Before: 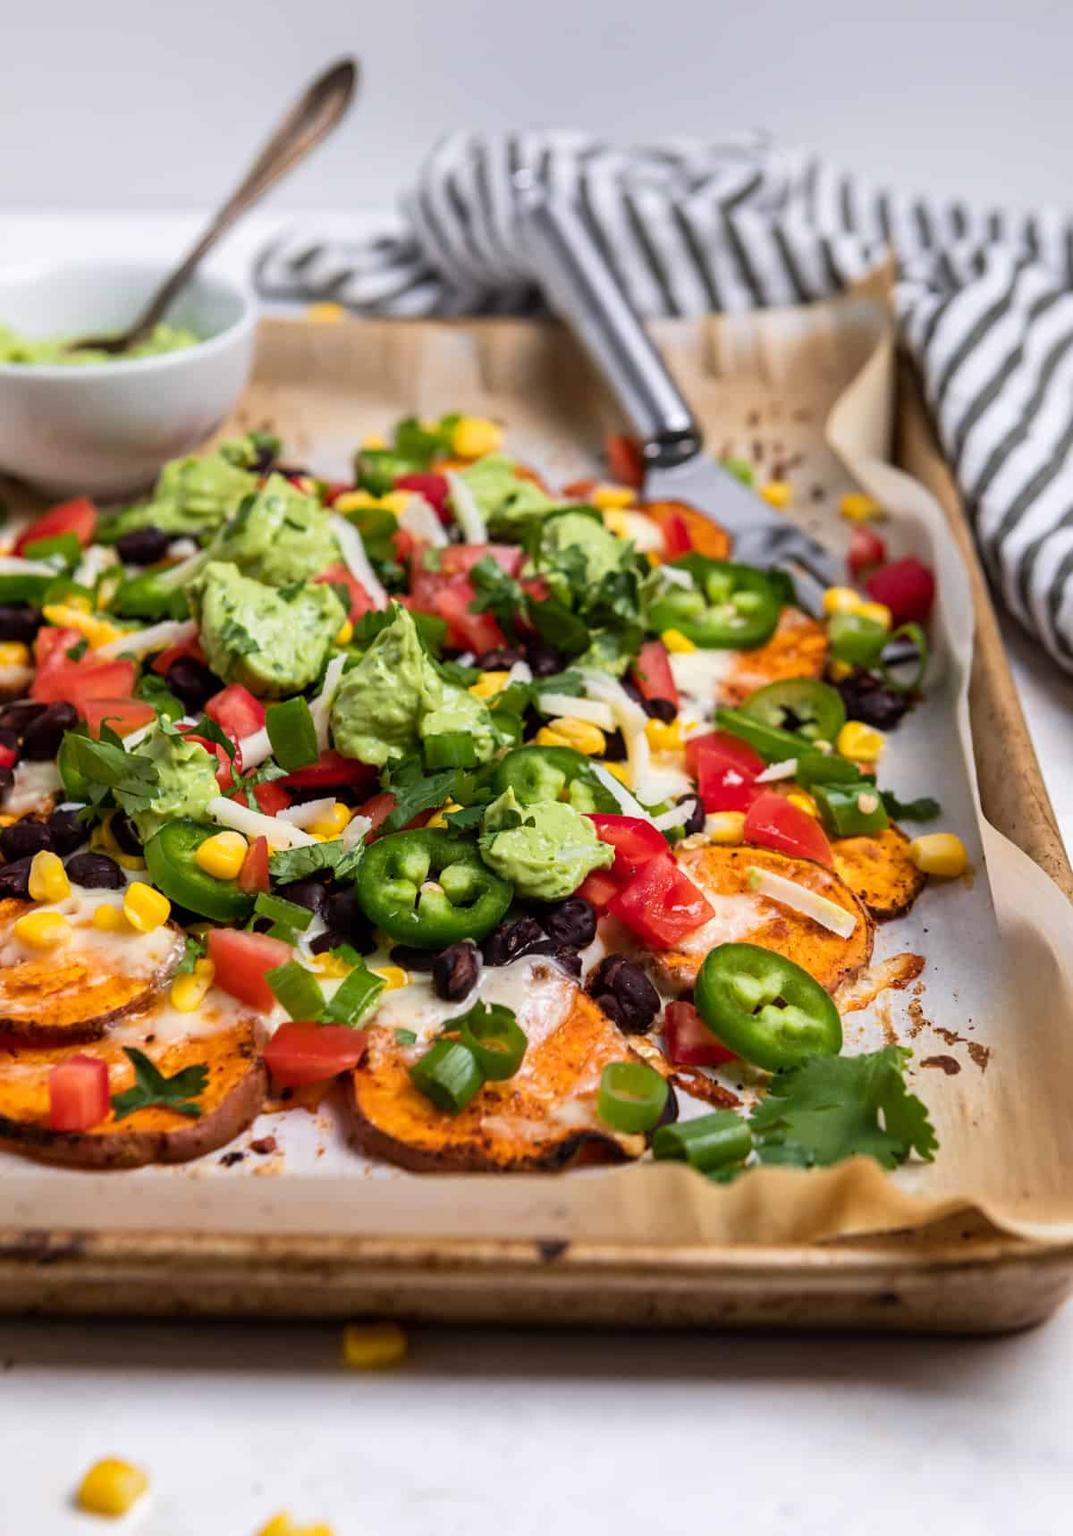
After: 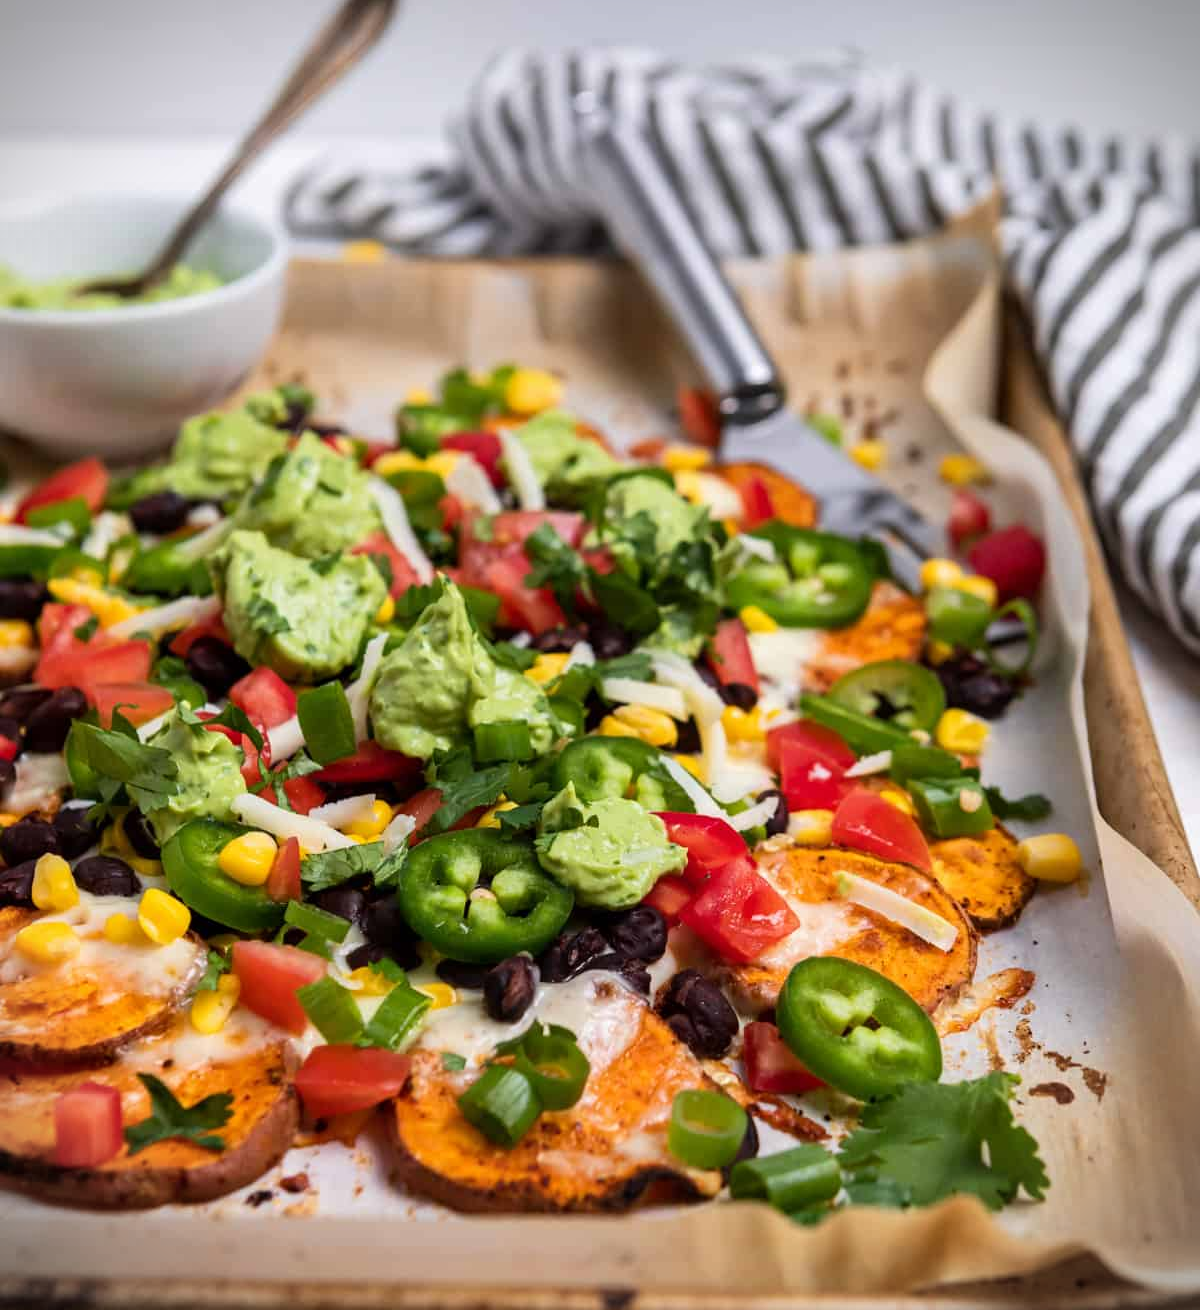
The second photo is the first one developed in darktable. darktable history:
crop: top 5.706%, bottom 18.028%
vignetting: fall-off start 91.77%, dithering 16-bit output
